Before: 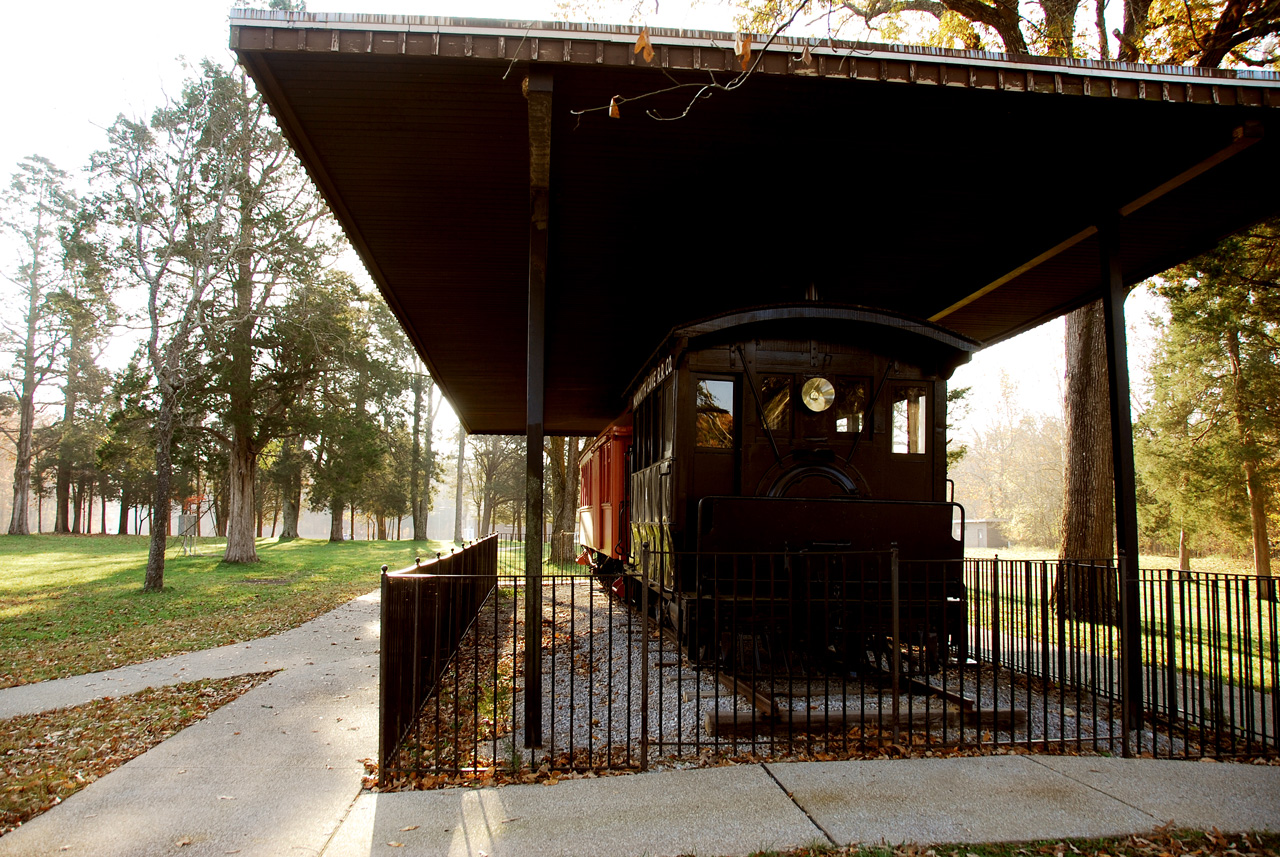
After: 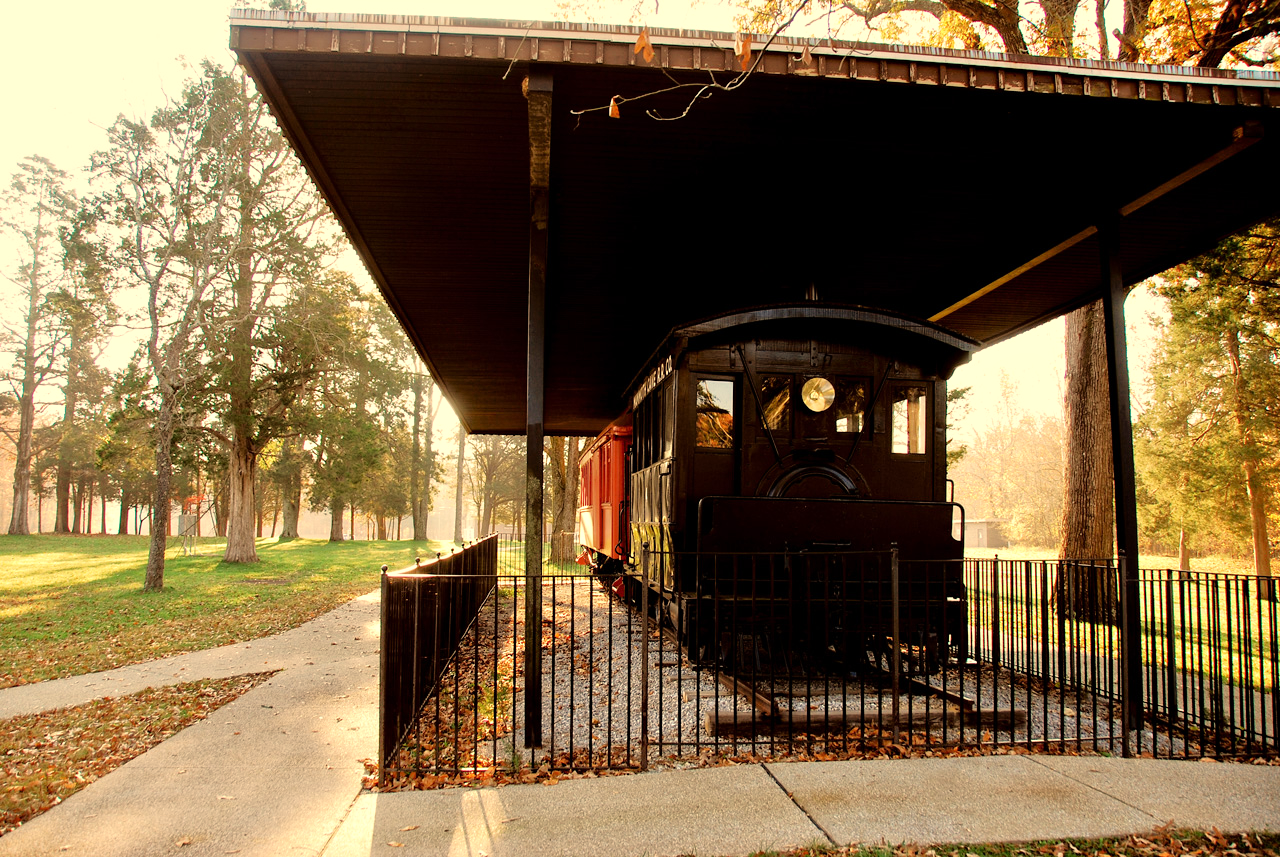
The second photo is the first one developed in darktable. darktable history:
white balance: red 1.123, blue 0.83
tone equalizer: -7 EV 0.15 EV, -6 EV 0.6 EV, -5 EV 1.15 EV, -4 EV 1.33 EV, -3 EV 1.15 EV, -2 EV 0.6 EV, -1 EV 0.15 EV, mask exposure compensation -0.5 EV
